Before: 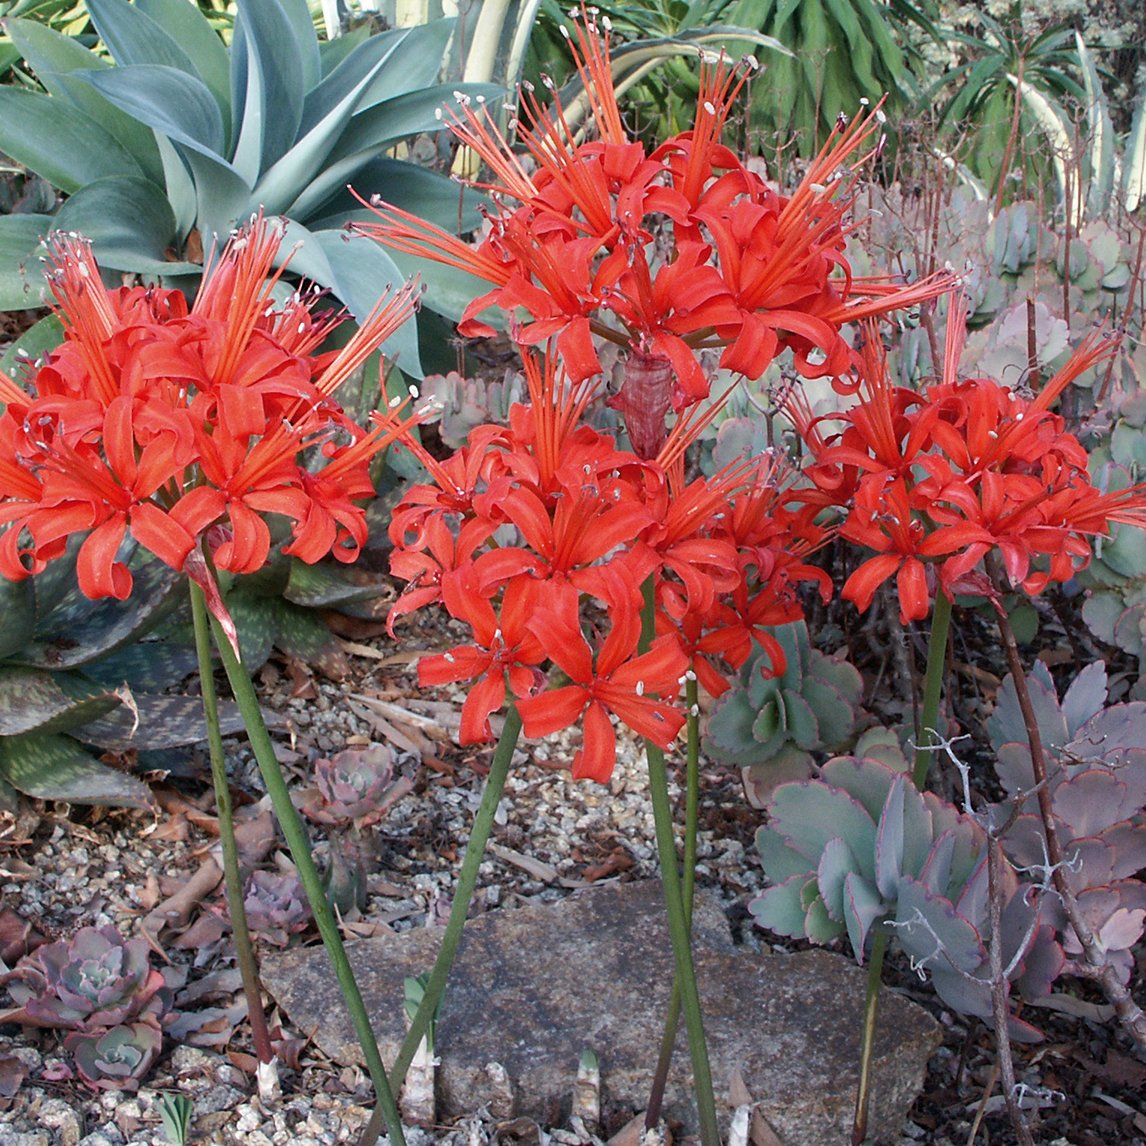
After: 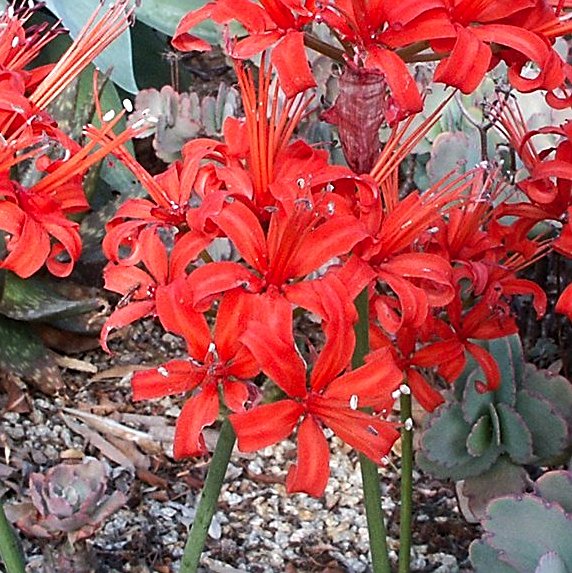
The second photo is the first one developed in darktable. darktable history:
crop: left 25%, top 25%, right 25%, bottom 25%
vibrance: on, module defaults
tone equalizer: -8 EV -0.417 EV, -7 EV -0.389 EV, -6 EV -0.333 EV, -5 EV -0.222 EV, -3 EV 0.222 EV, -2 EV 0.333 EV, -1 EV 0.389 EV, +0 EV 0.417 EV, edges refinement/feathering 500, mask exposure compensation -1.57 EV, preserve details no
shadows and highlights: shadows 62.66, white point adjustment 0.37, highlights -34.44, compress 83.82%
sharpen: on, module defaults
